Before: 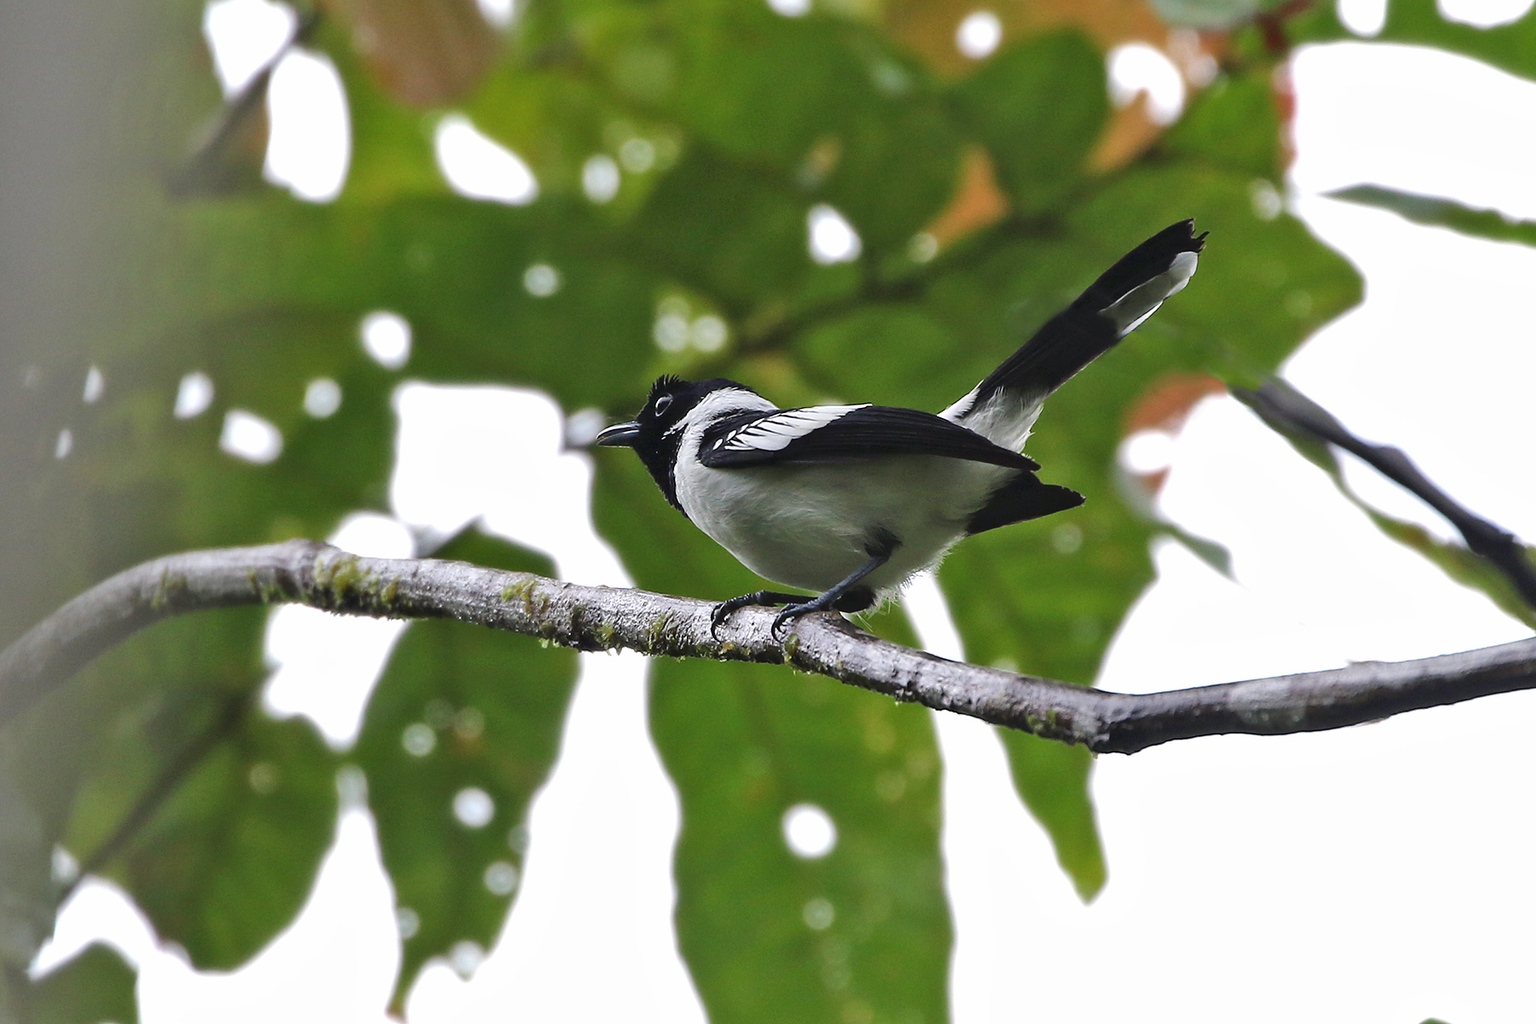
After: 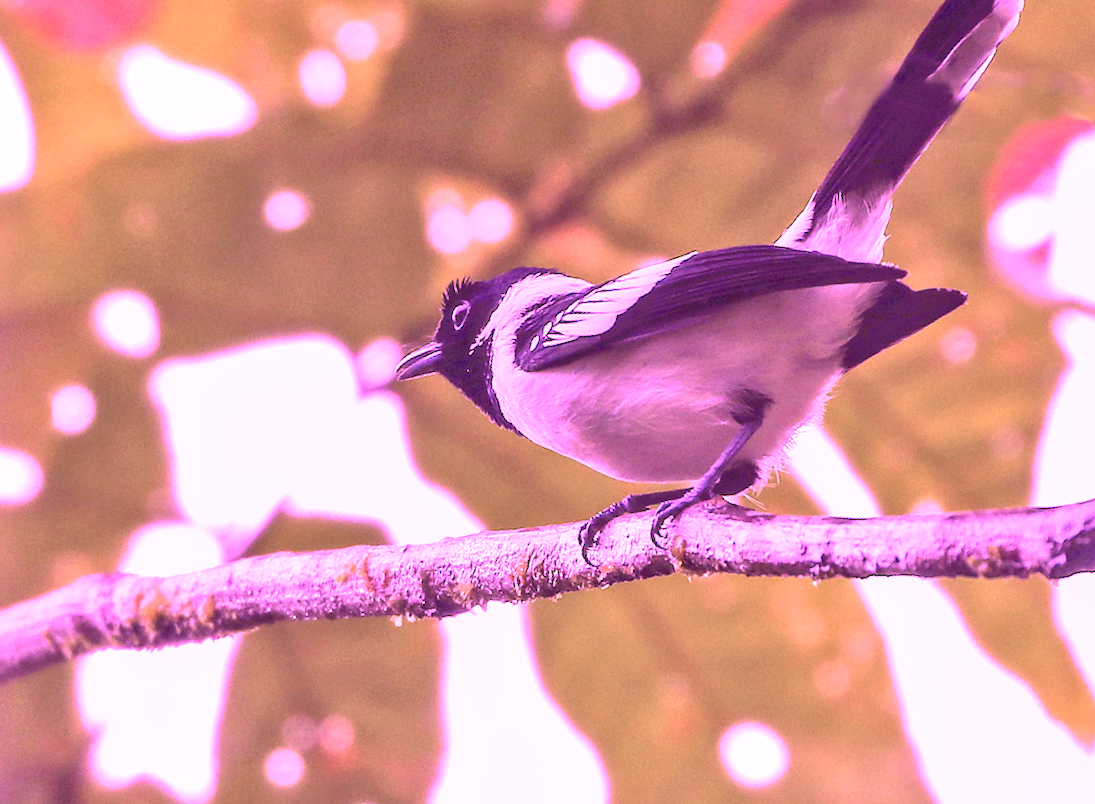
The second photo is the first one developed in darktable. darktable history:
crop and rotate: left 12.673%, right 20.66%
rotate and perspective: rotation -14.8°, crop left 0.1, crop right 0.903, crop top 0.25, crop bottom 0.748
color calibration: illuminant custom, x 0.261, y 0.521, temperature 7054.11 K
exposure: exposure 0.95 EV, compensate highlight preservation false
levels: levels [0, 0.43, 0.984]
local contrast: on, module defaults
